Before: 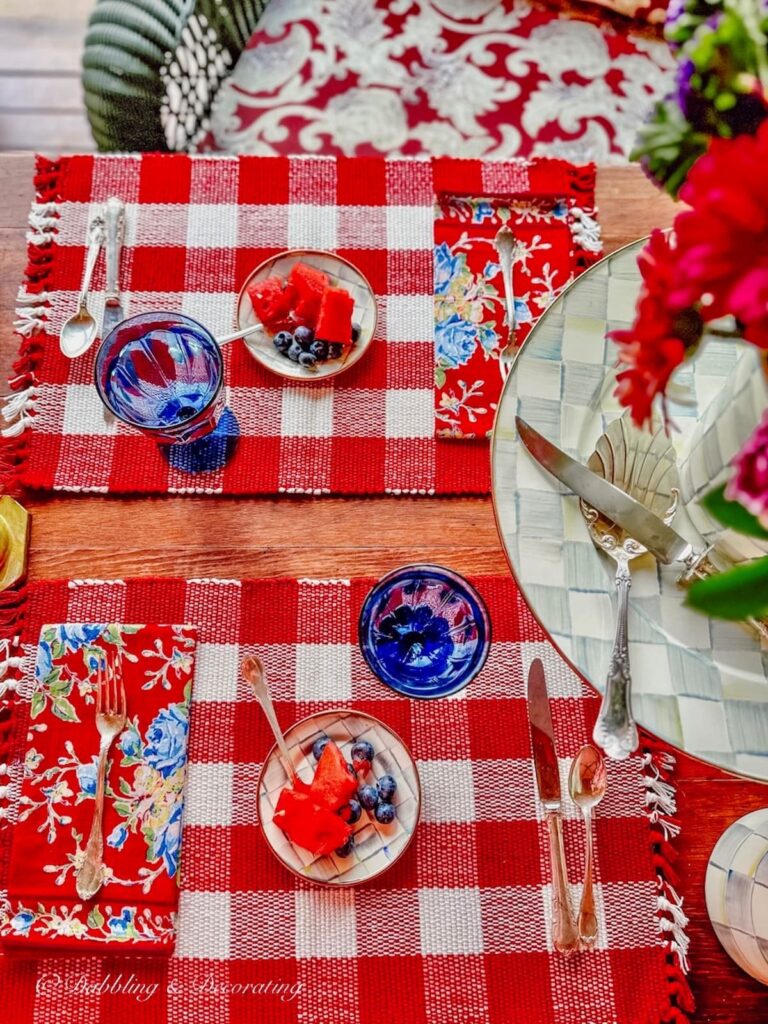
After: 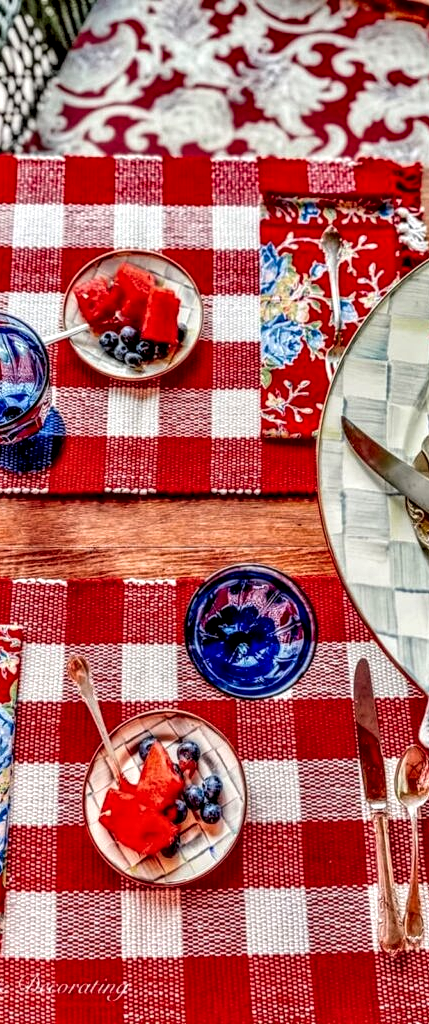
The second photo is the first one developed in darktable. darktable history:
local contrast: highlights 16%, detail 185%
crop and rotate: left 22.715%, right 21.337%
